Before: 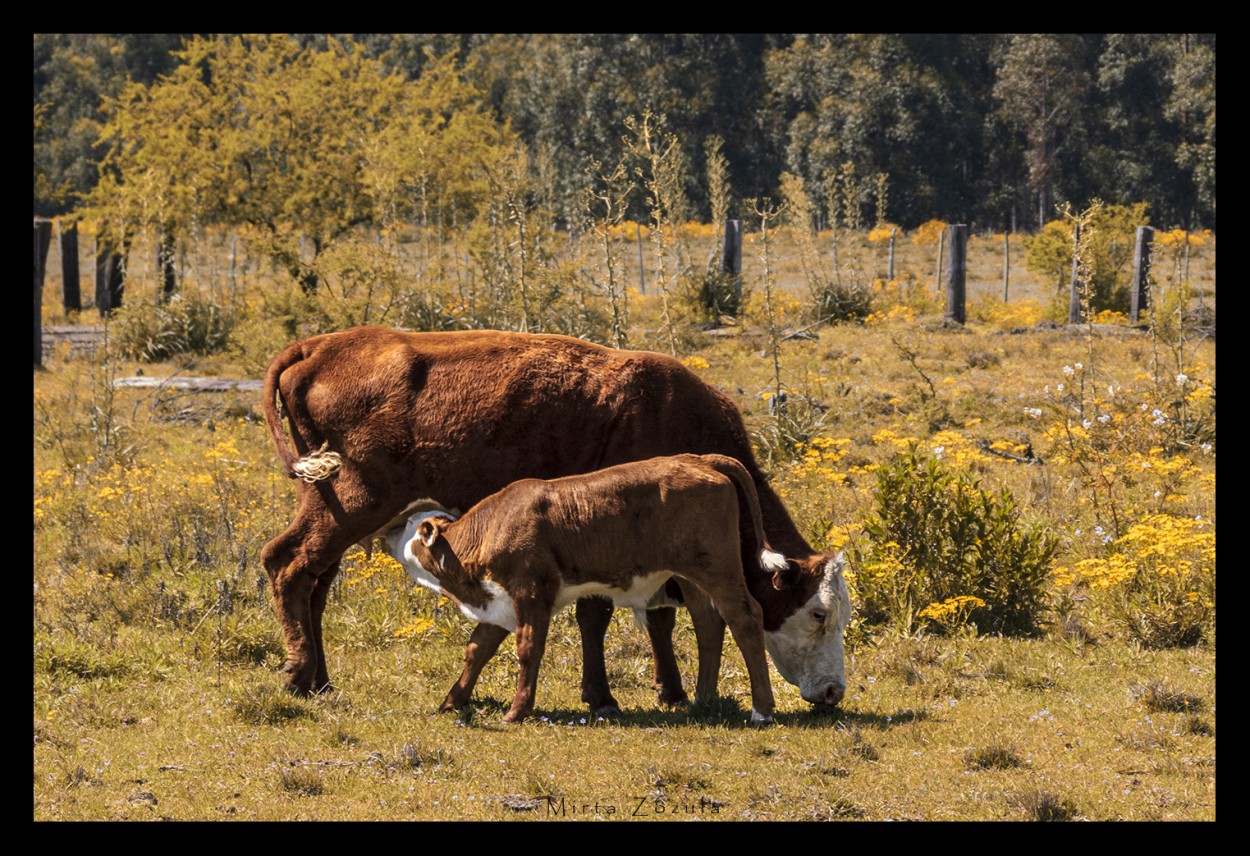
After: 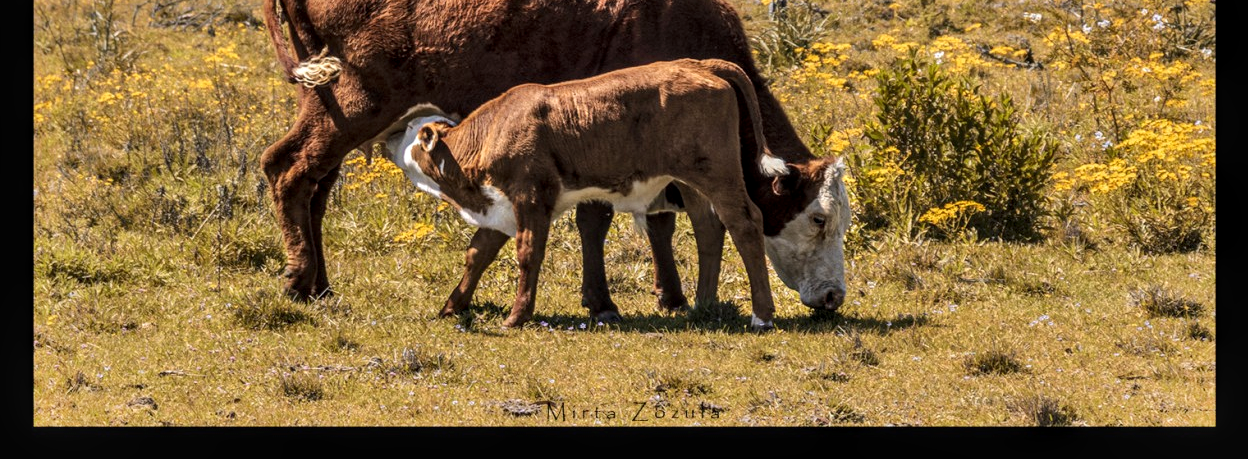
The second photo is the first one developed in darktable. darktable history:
crop and rotate: top 46.302%, right 0.084%
vignetting: fall-off start 100.55%, width/height ratio 1.322
exposure: compensate highlight preservation false
shadows and highlights: shadows 52.06, highlights -28.33, soften with gaussian
local contrast: detail 130%
